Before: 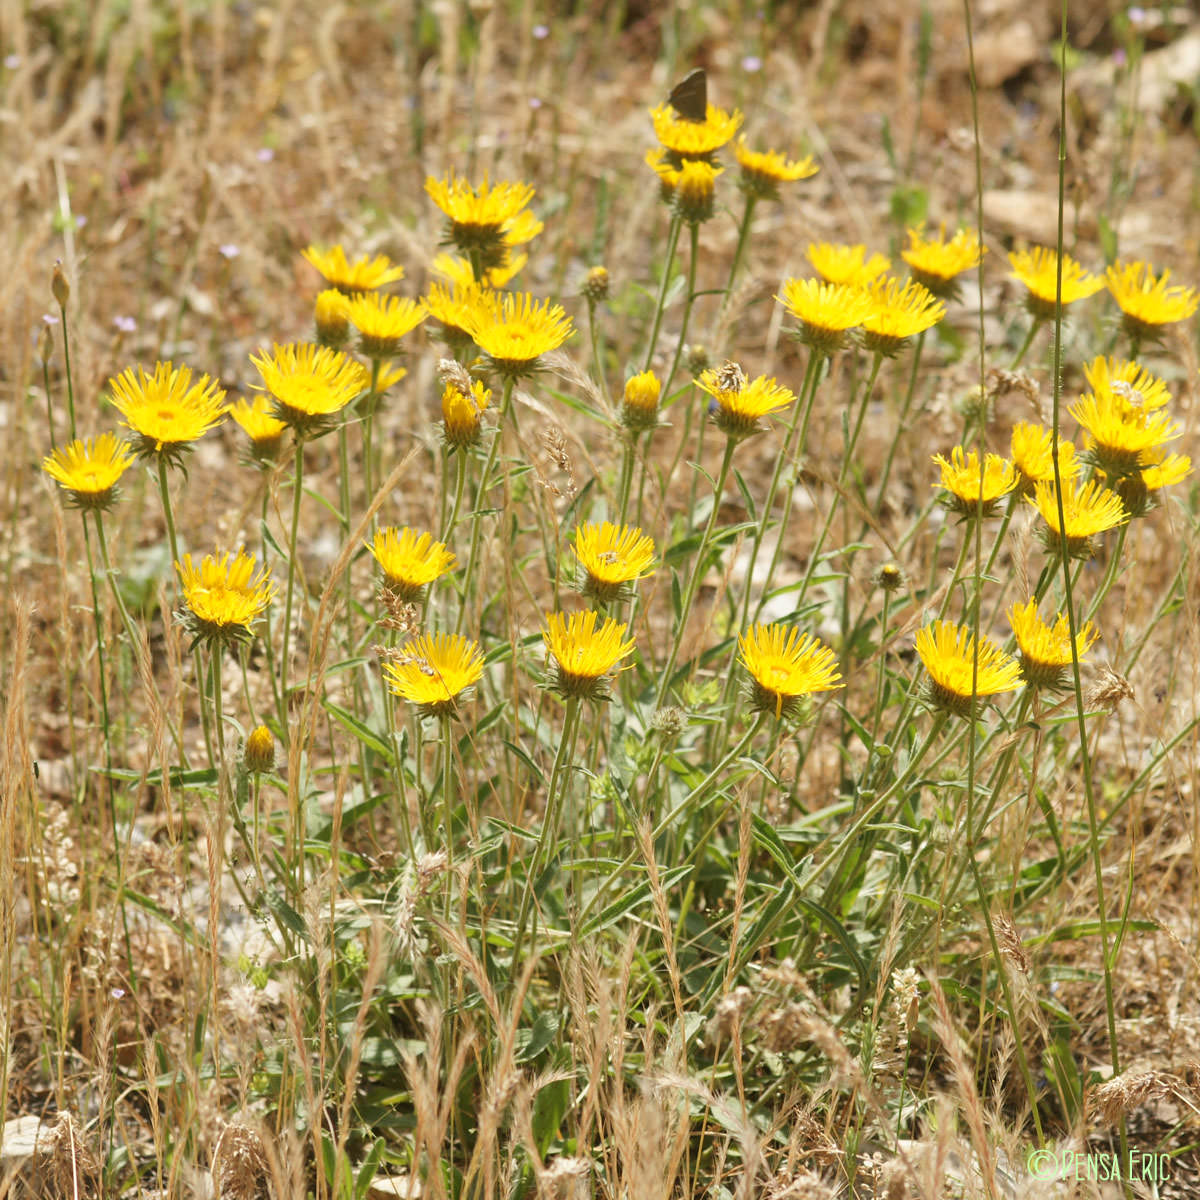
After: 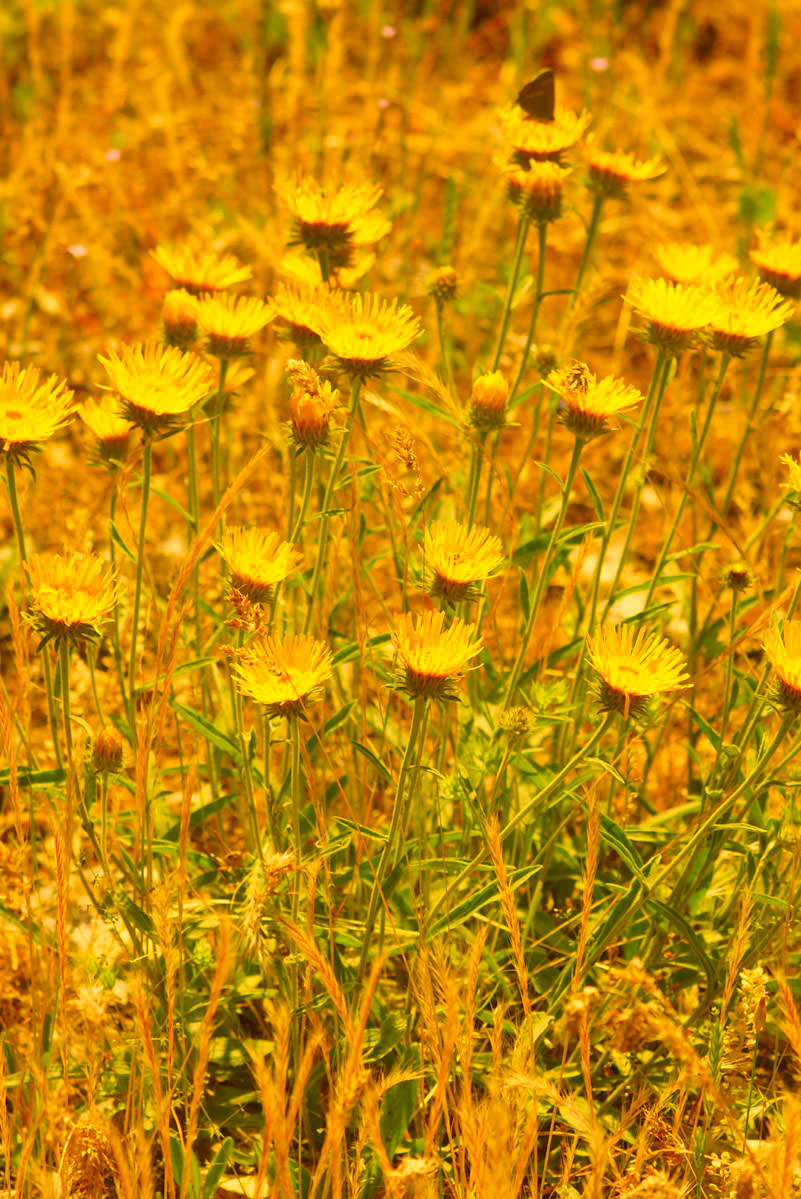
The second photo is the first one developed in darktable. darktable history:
crop and rotate: left 12.74%, right 20.443%
shadows and highlights: shadows 31.3, highlights 1.59, soften with gaussian
color correction: highlights a* 10.86, highlights b* 30.12, shadows a* 2.73, shadows b* 18.19, saturation 1.76
